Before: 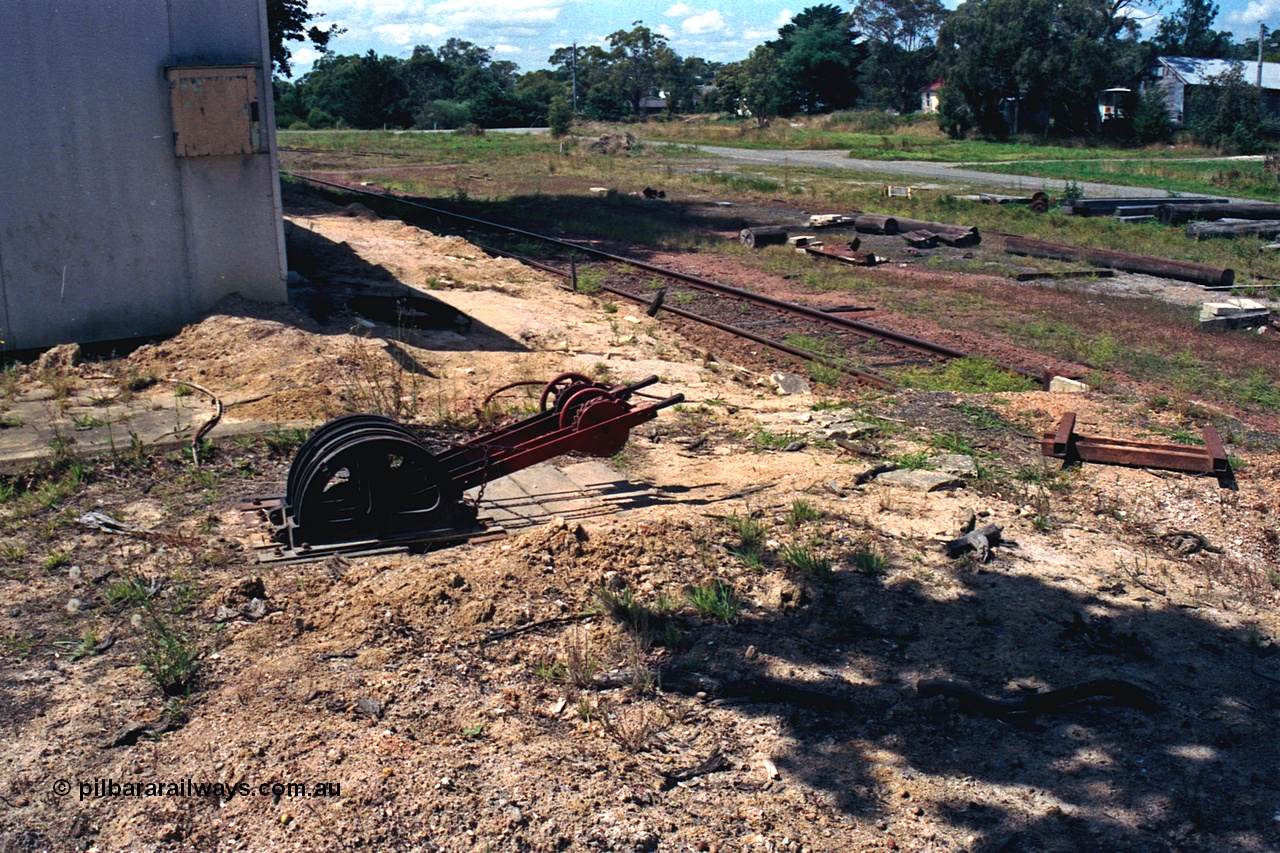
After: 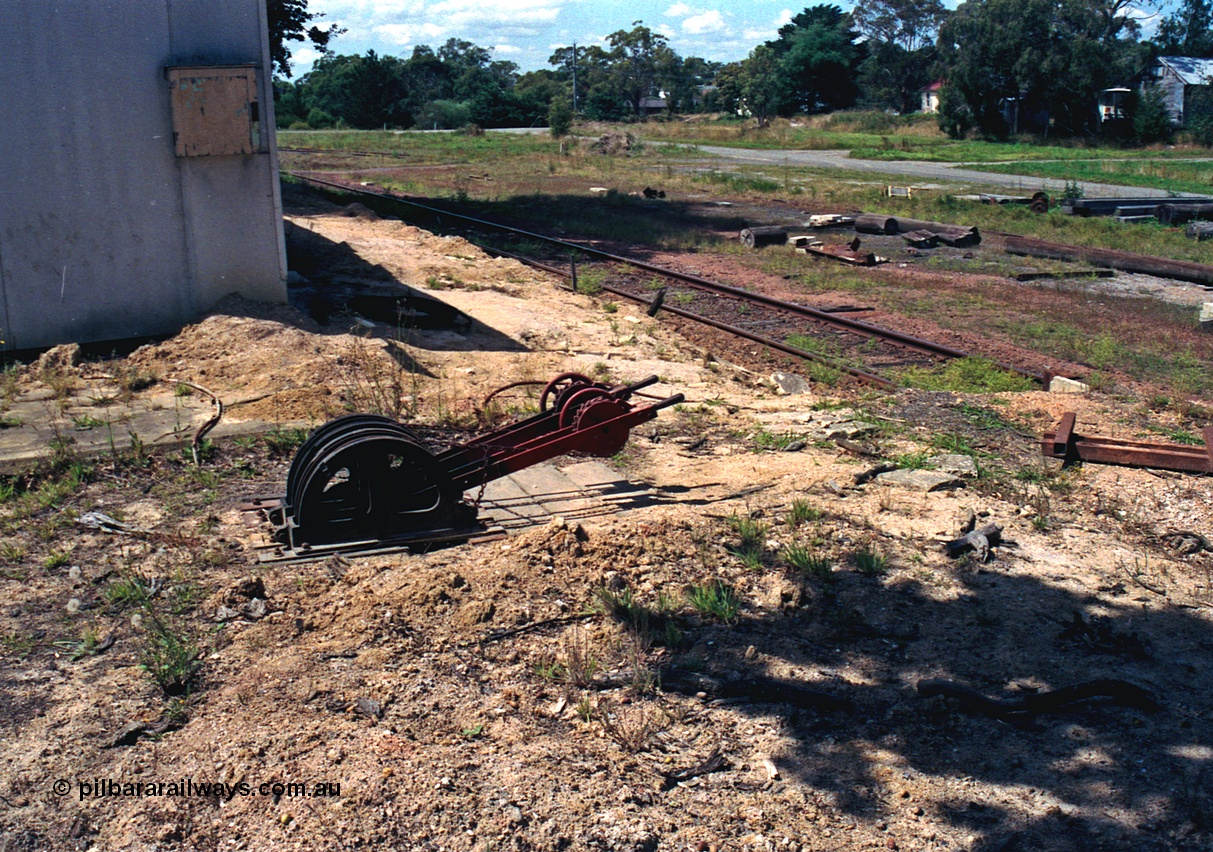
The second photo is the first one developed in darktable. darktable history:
crop and rotate: right 5.167%
white balance: emerald 1
